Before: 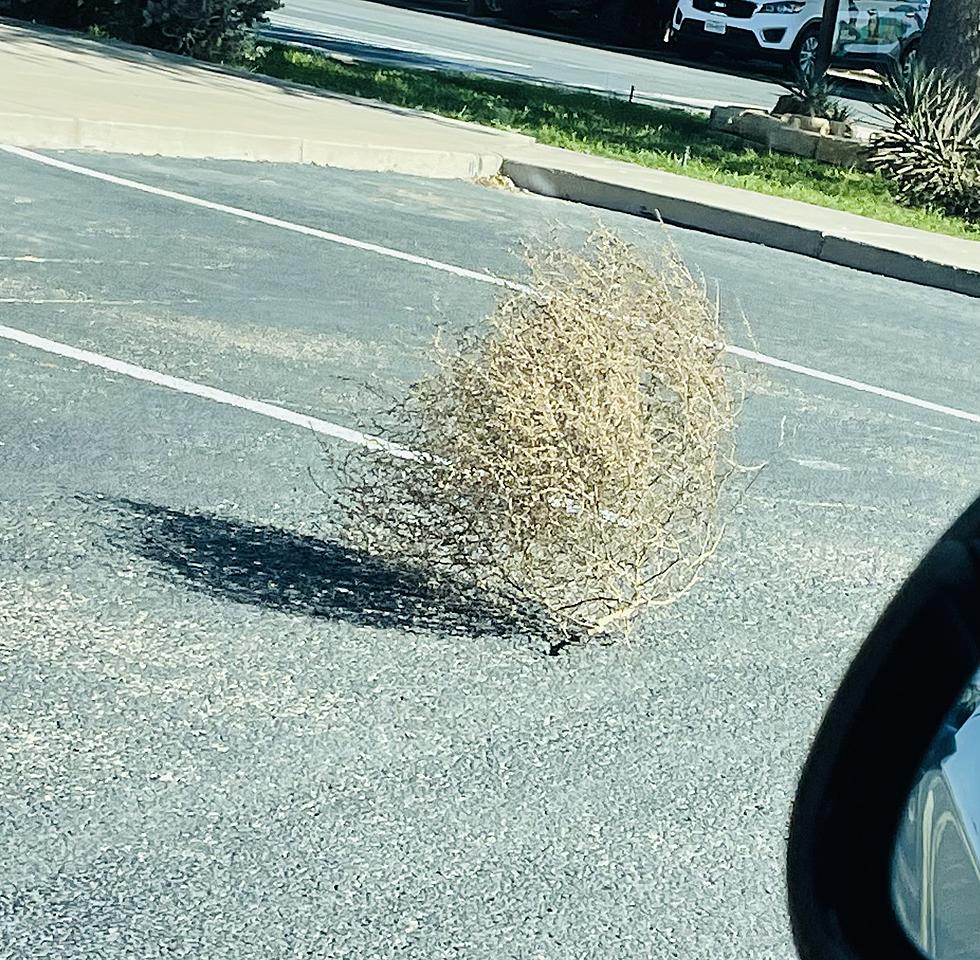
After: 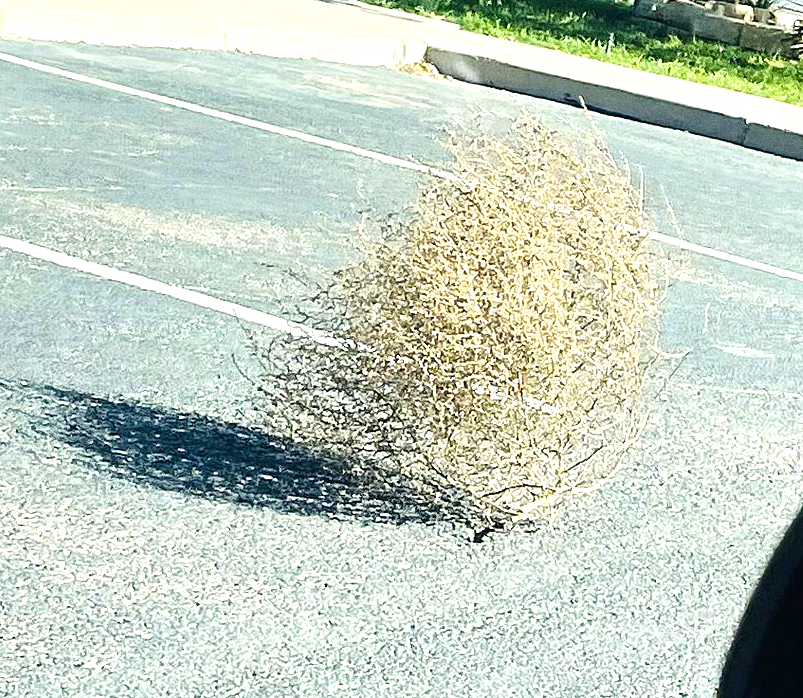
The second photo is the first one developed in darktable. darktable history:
grain: coarseness 3.21 ISO
color correction: highlights a* 3.22, highlights b* 1.93, saturation 1.19
crop: left 7.856%, top 11.836%, right 10.12%, bottom 15.387%
exposure: exposure 0.648 EV, compensate highlight preservation false
